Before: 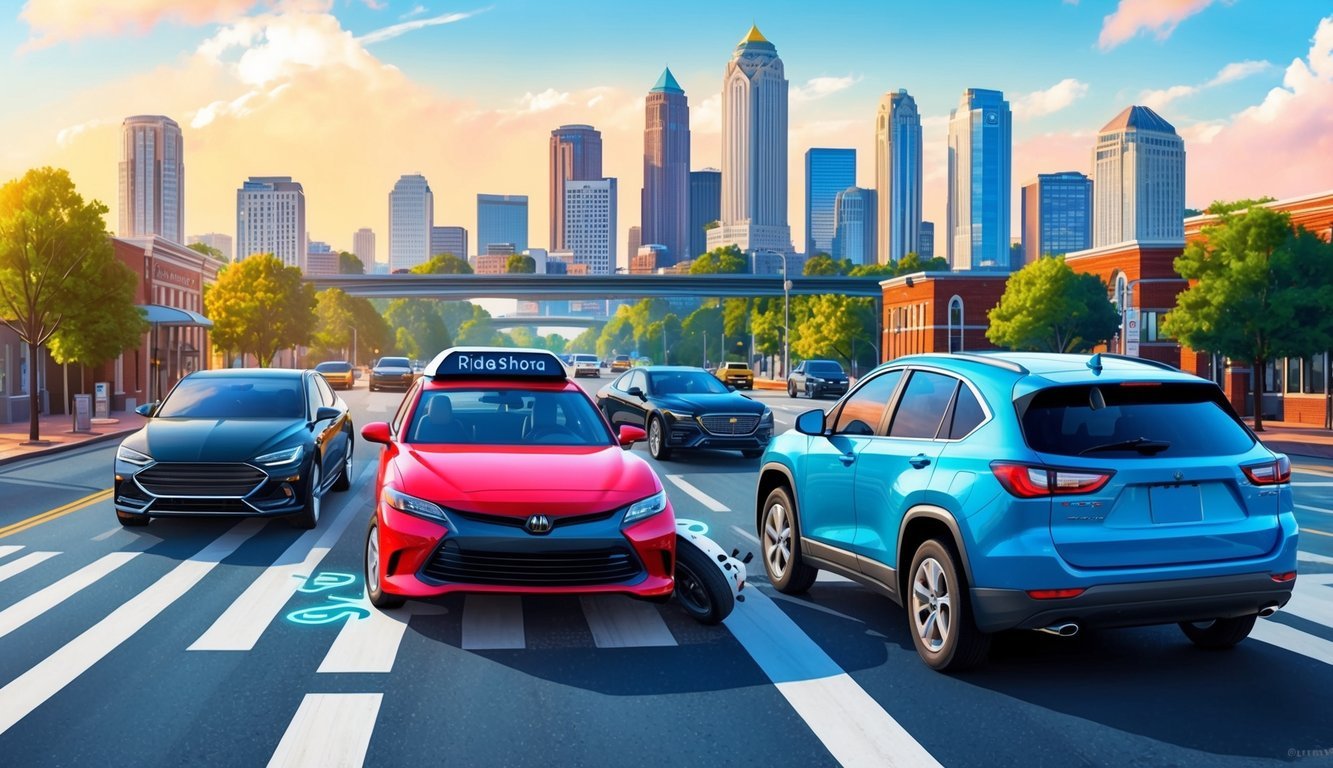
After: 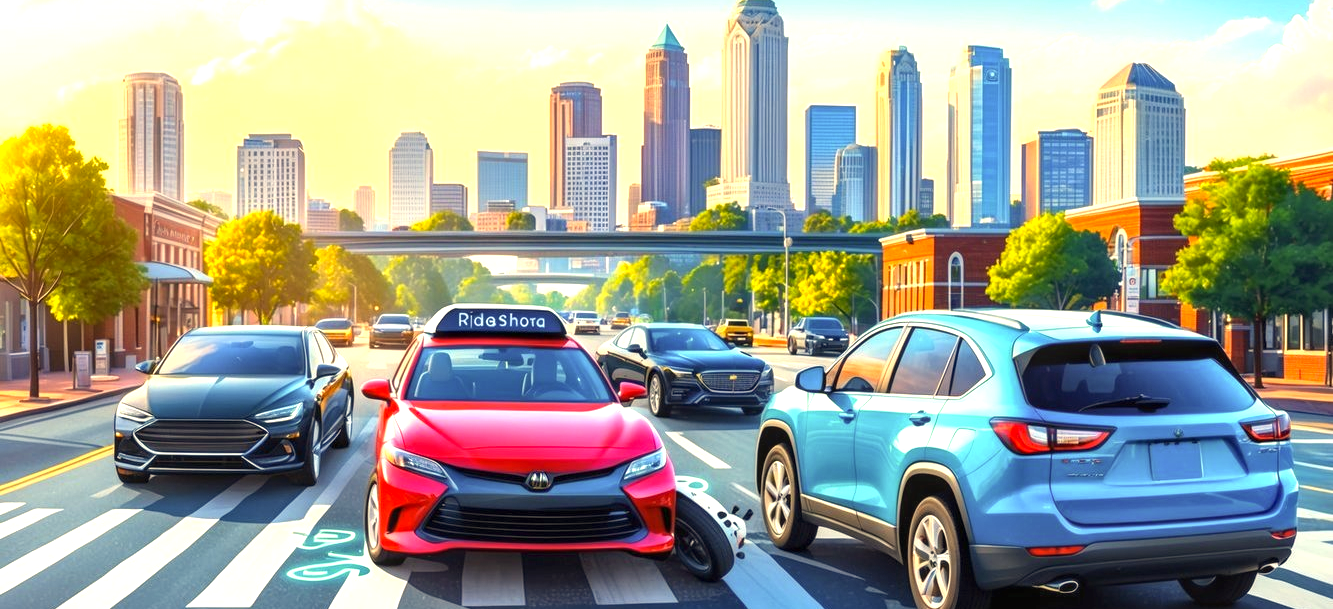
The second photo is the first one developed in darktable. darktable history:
exposure: black level correction 0, exposure 0.9 EV, compensate exposure bias true, compensate highlight preservation false
crop and rotate: top 5.667%, bottom 14.937%
local contrast: on, module defaults
color correction: highlights a* 2.72, highlights b* 22.8
